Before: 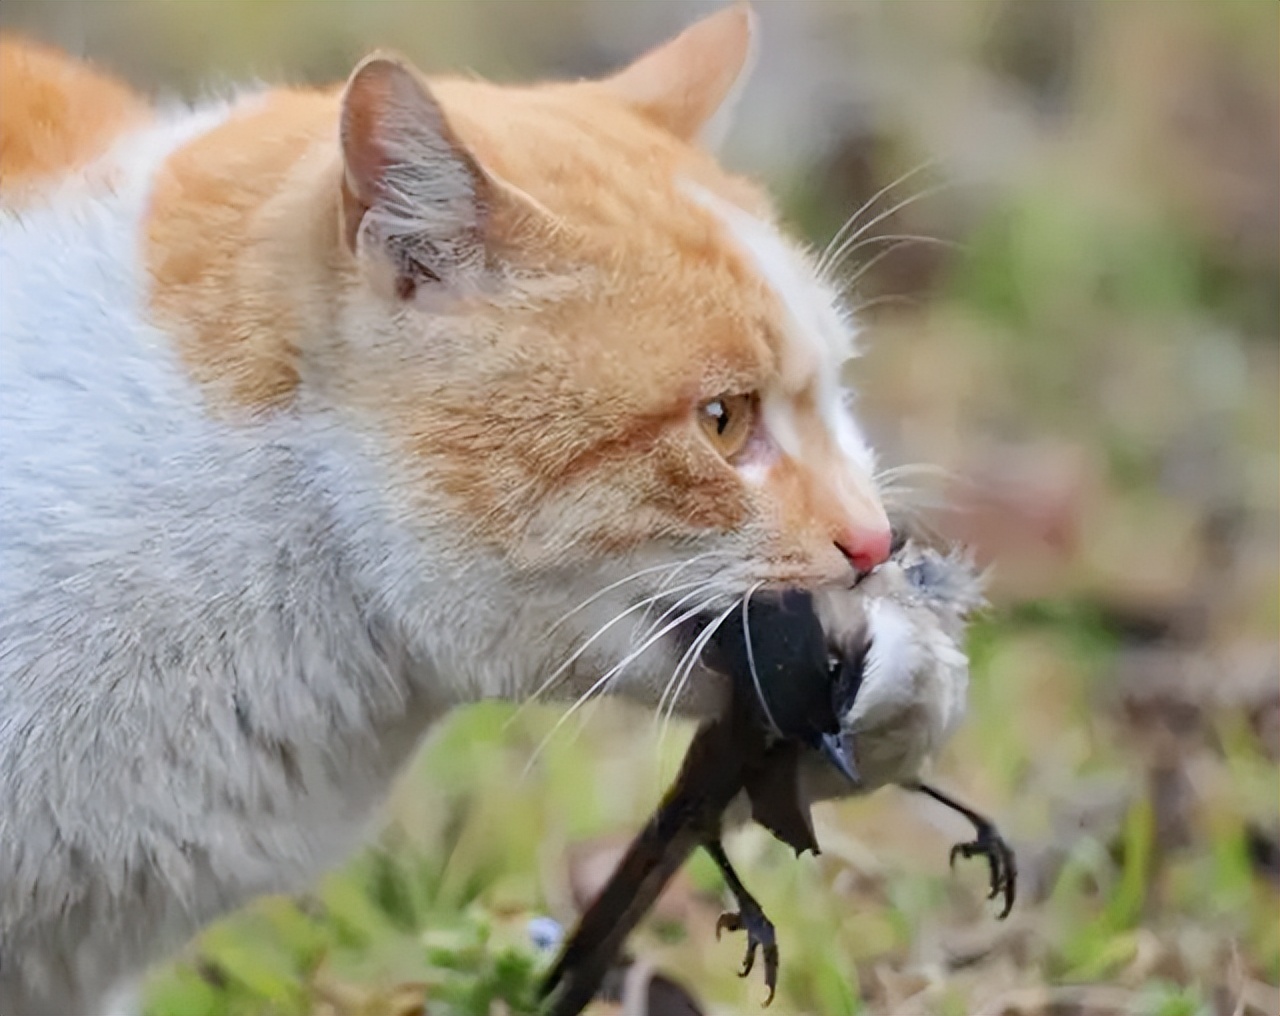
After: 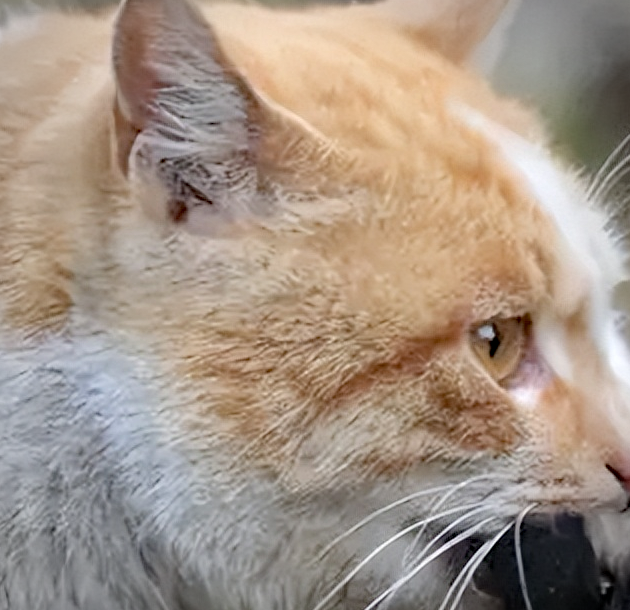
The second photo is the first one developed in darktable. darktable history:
vignetting: fall-off radius 45%, brightness -0.33
crop: left 17.835%, top 7.675%, right 32.881%, bottom 32.213%
haze removal: strength 0.29, distance 0.25, compatibility mode true, adaptive false
color correction: saturation 0.8
exposure: black level correction 0.001, exposure 0.191 EV, compensate highlight preservation false
